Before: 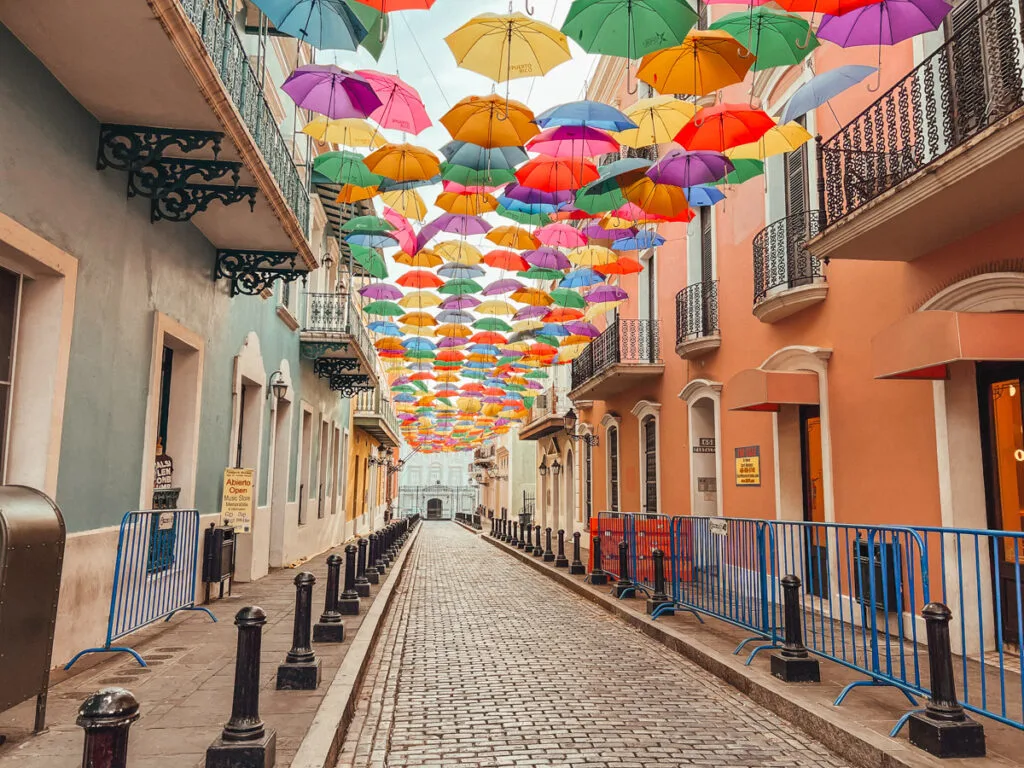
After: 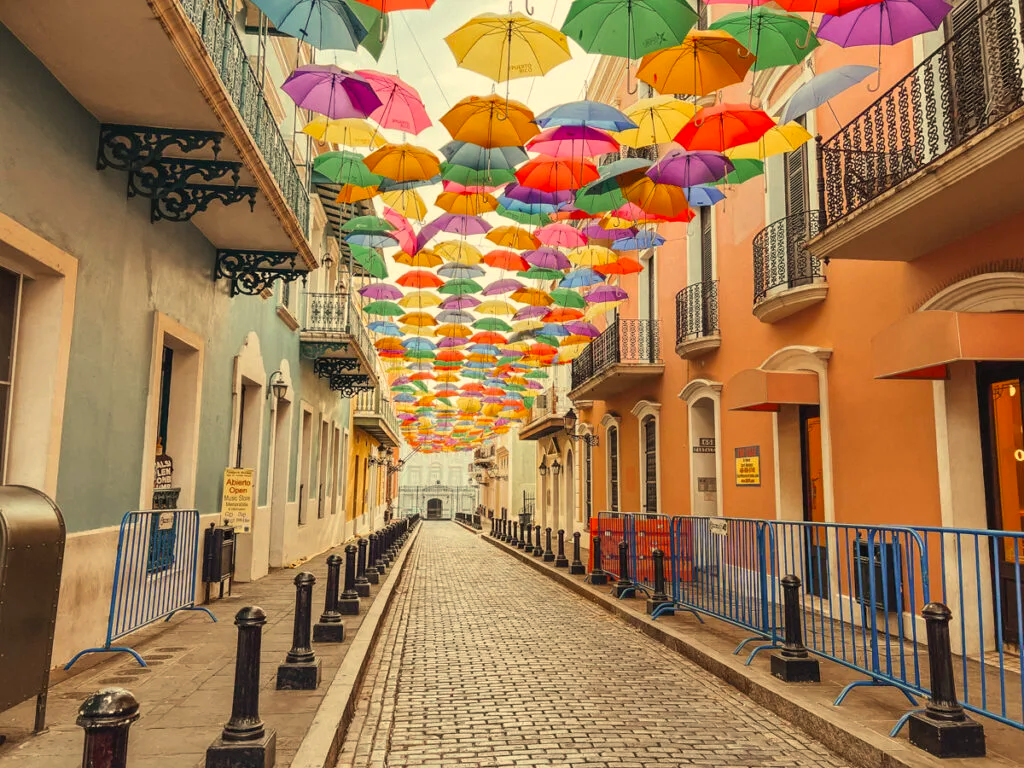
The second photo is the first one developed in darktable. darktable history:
color correction: highlights a* 2.59, highlights b* 23.39
